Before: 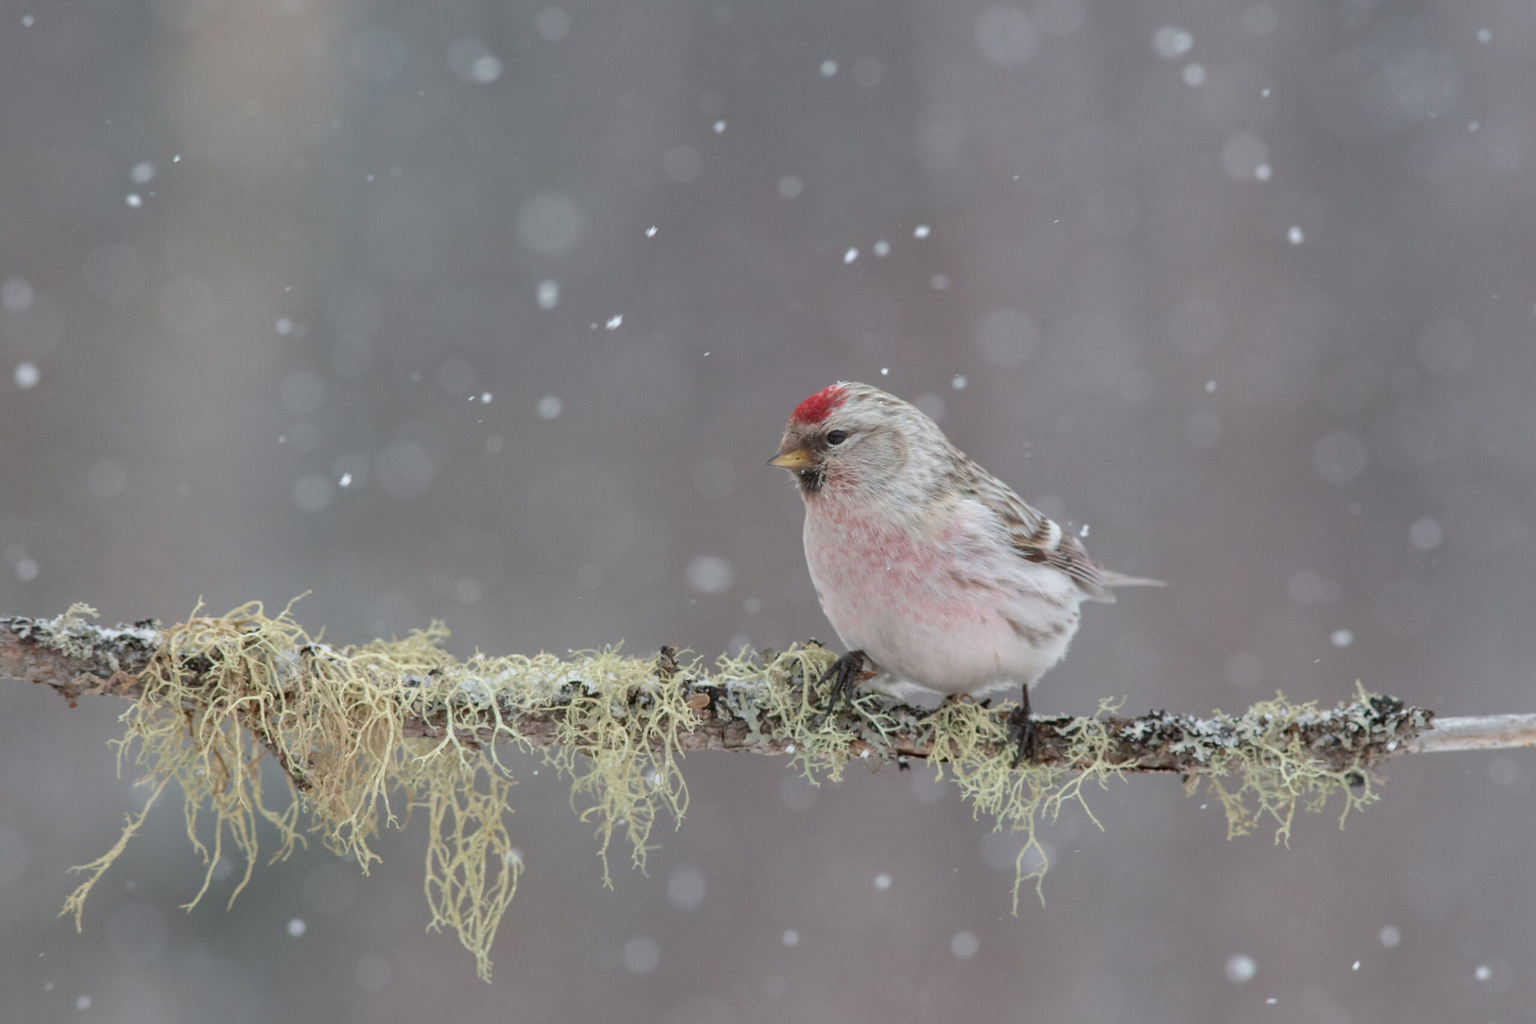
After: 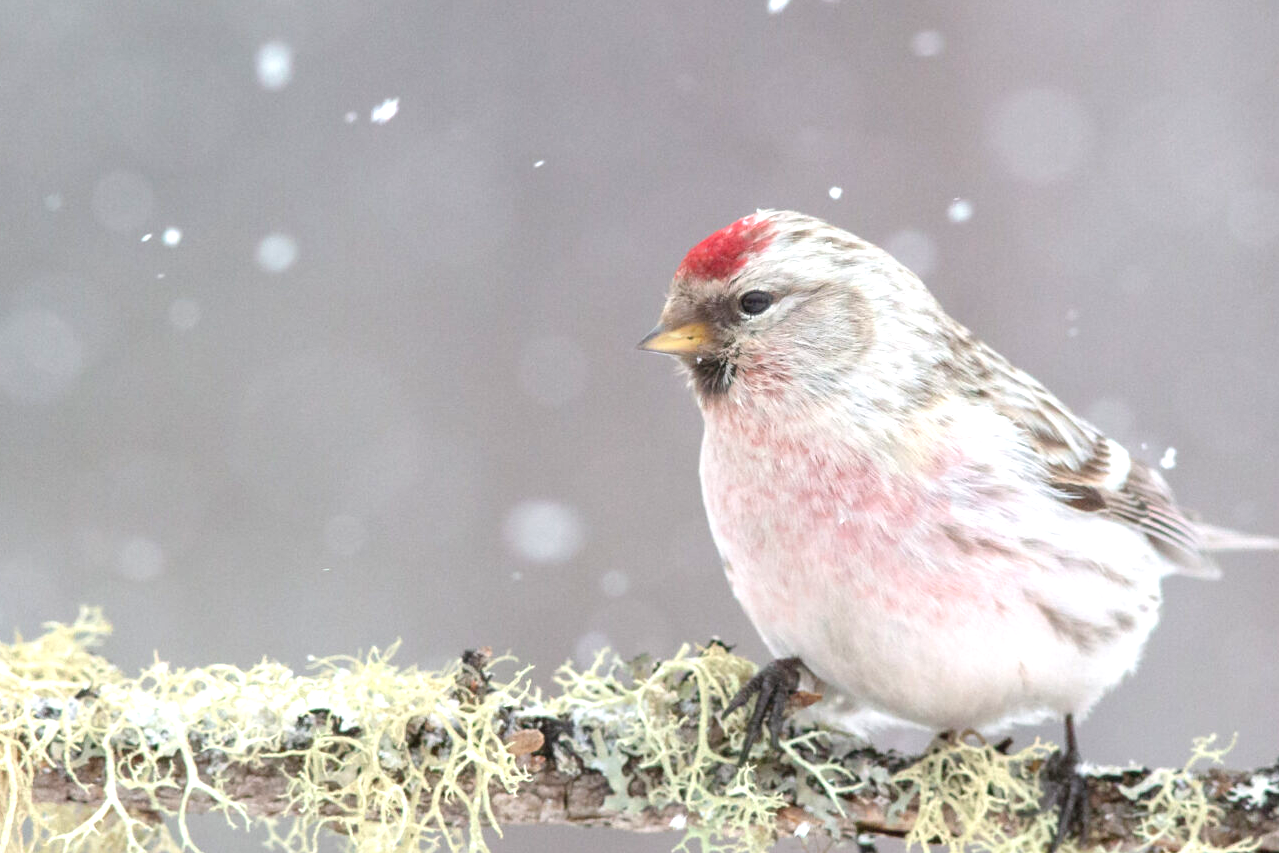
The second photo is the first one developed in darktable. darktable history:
exposure: exposure 1.089 EV, compensate highlight preservation false
crop: left 25%, top 25%, right 25%, bottom 25%
